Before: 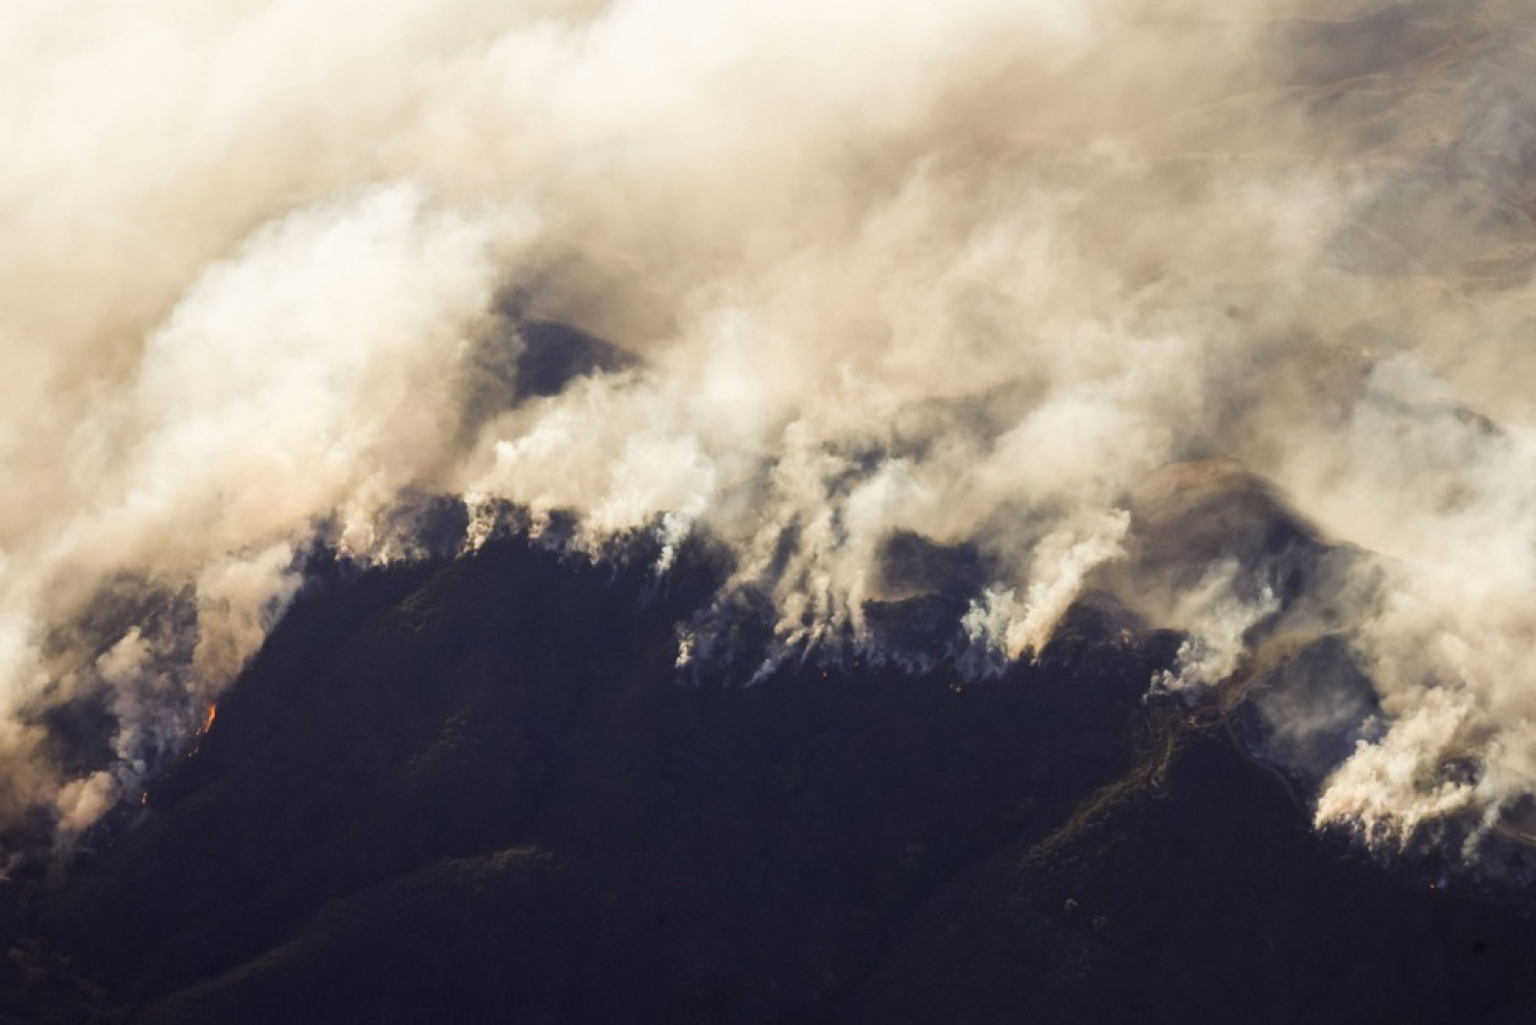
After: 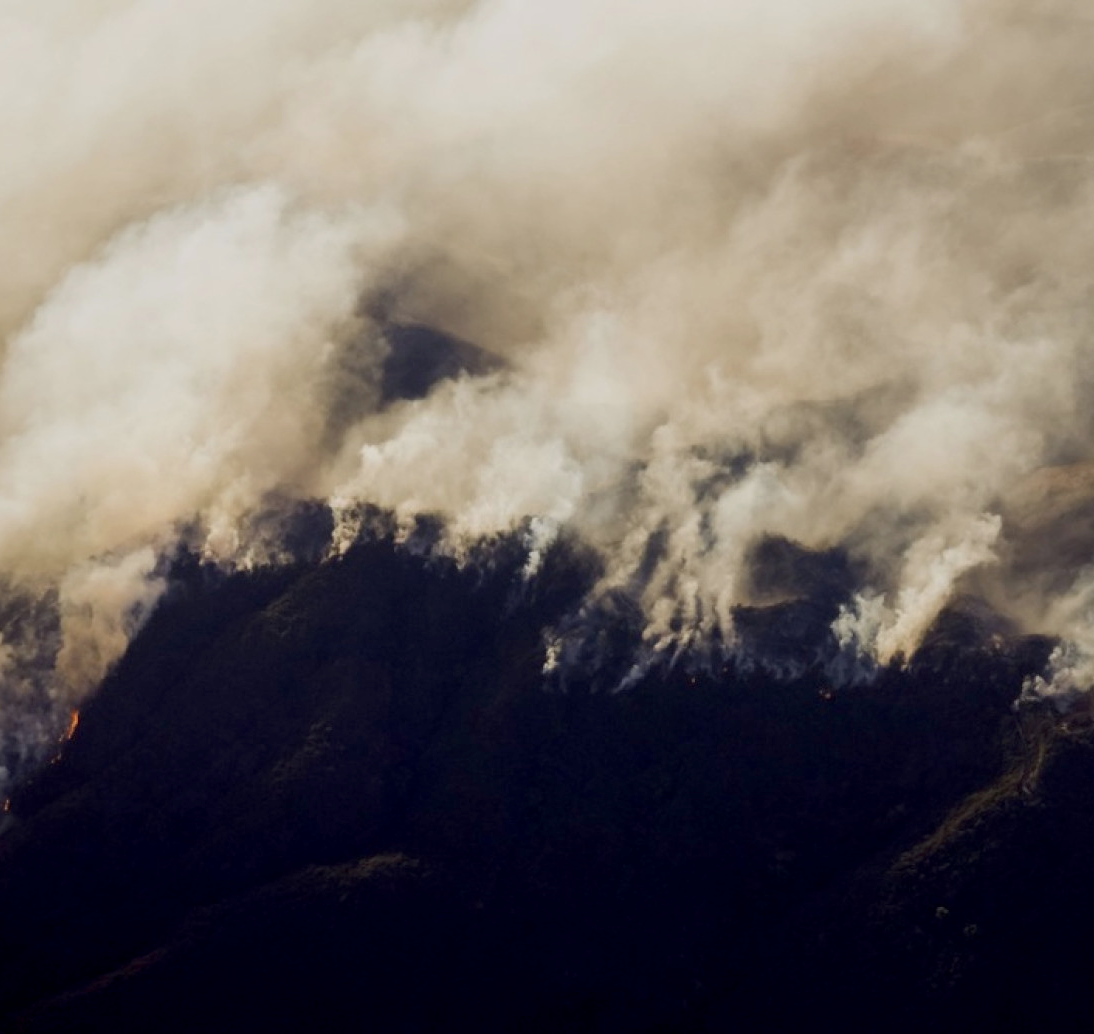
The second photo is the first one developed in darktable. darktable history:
exposure: black level correction 0.011, exposure -0.472 EV, compensate exposure bias true, compensate highlight preservation false
crop and rotate: left 8.997%, right 20.371%
